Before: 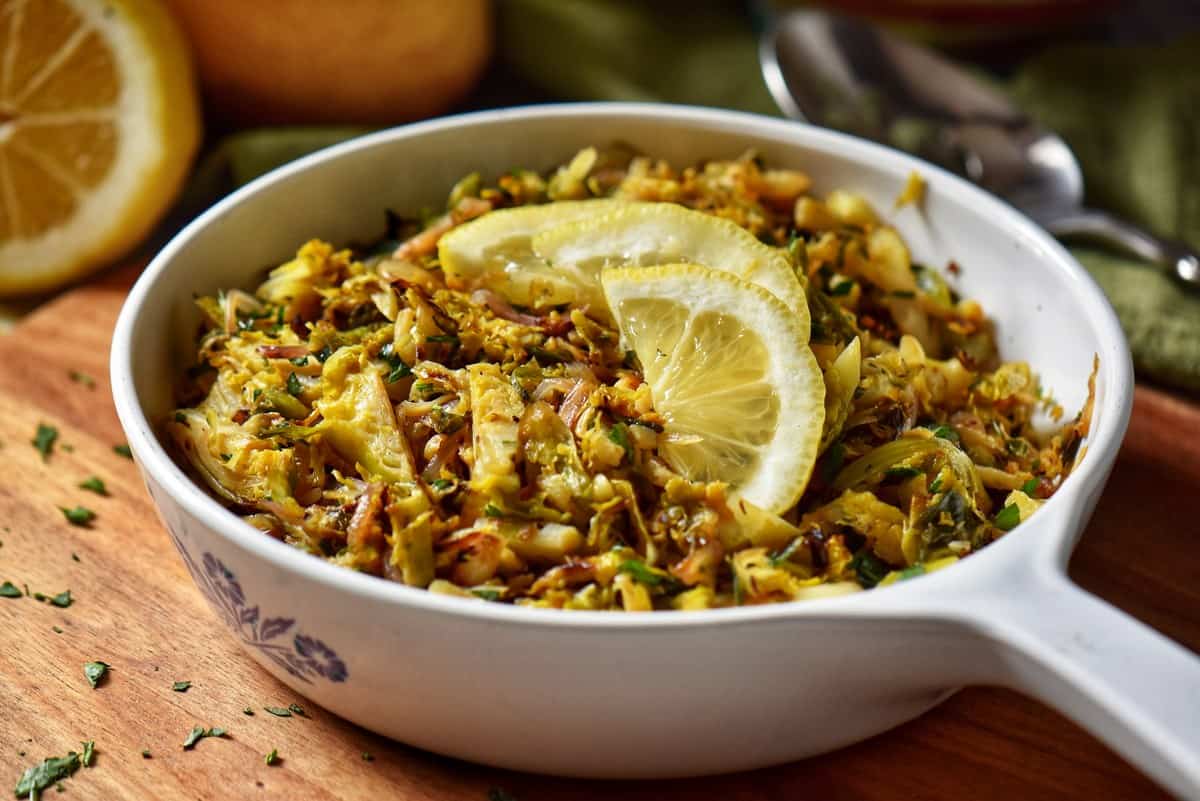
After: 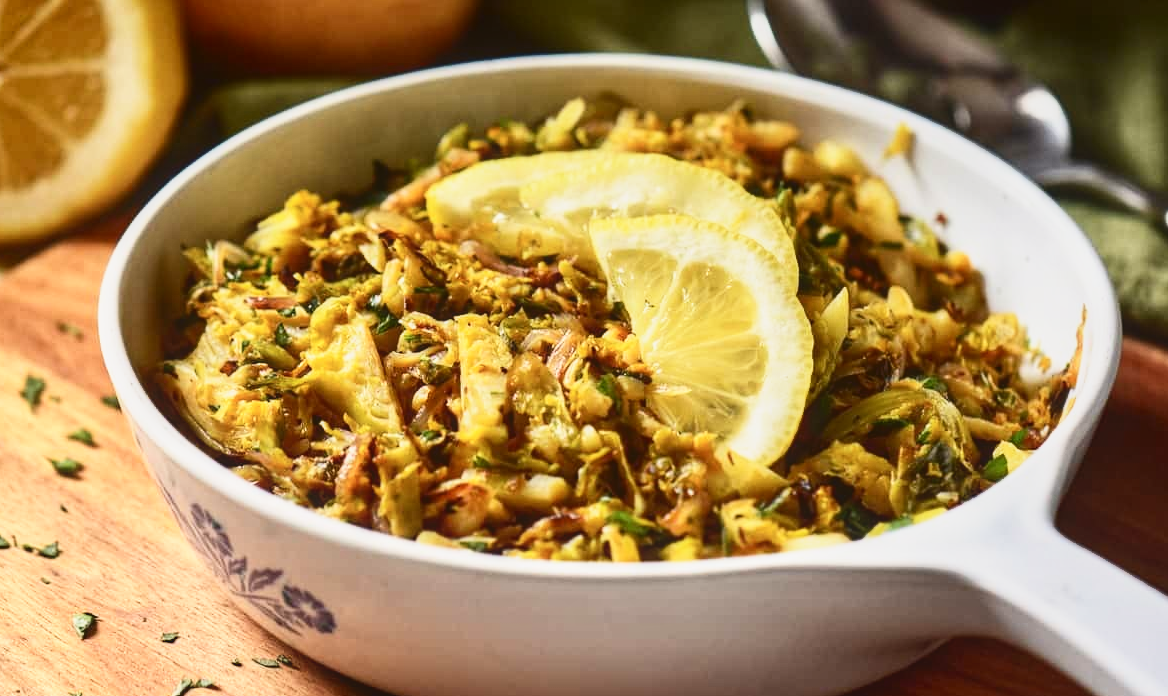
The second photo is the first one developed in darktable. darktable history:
contrast brightness saturation: contrast 0.22
crop: left 1.079%, top 6.18%, right 1.528%, bottom 6.817%
exposure: exposure -0.156 EV, compensate exposure bias true, compensate highlight preservation false
local contrast: detail 110%
sharpen: radius 5.37, amount 0.312, threshold 26.437
base curve: curves: ch0 [(0, 0) (0.557, 0.834) (1, 1)], preserve colors none
contrast equalizer: octaves 7, y [[0.528, 0.548, 0.563, 0.562, 0.546, 0.526], [0.55 ×6], [0 ×6], [0 ×6], [0 ×6]], mix -1
